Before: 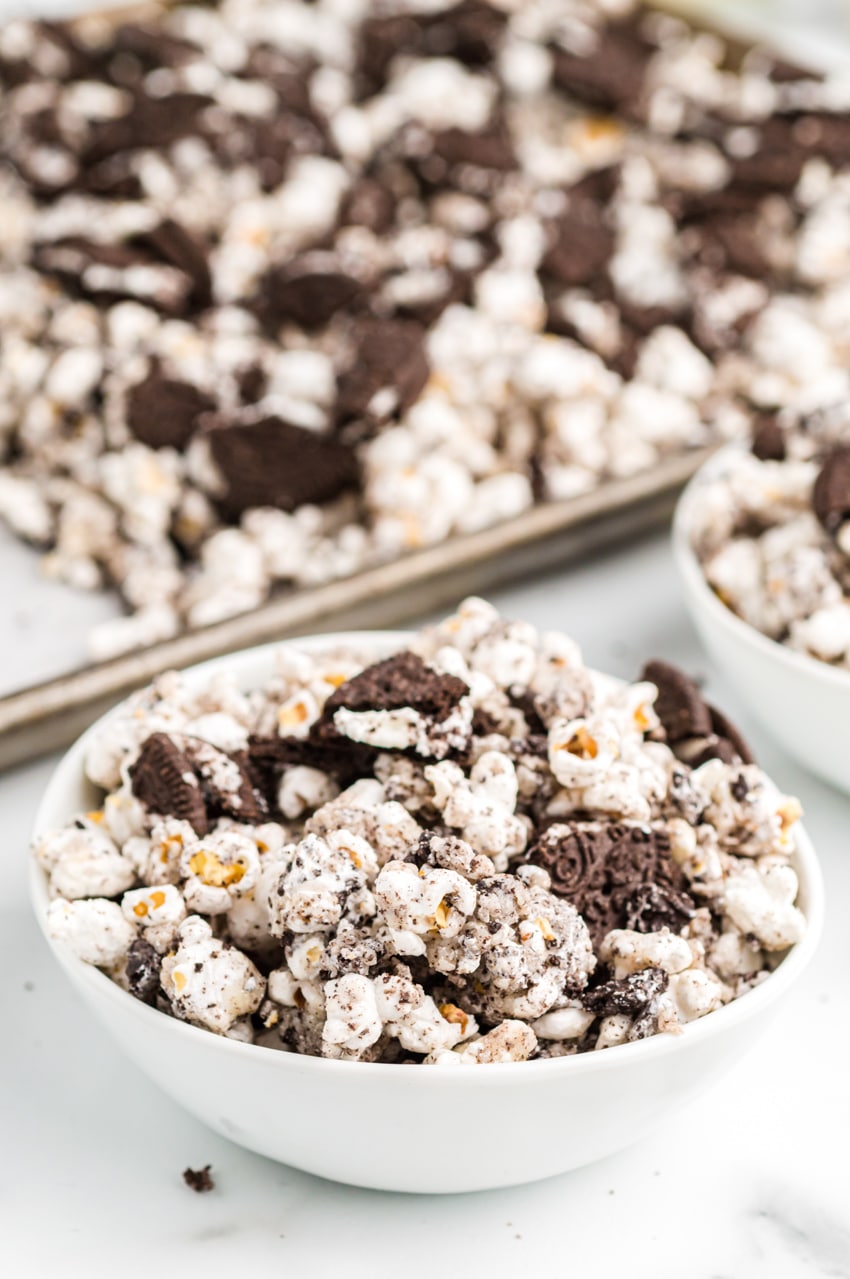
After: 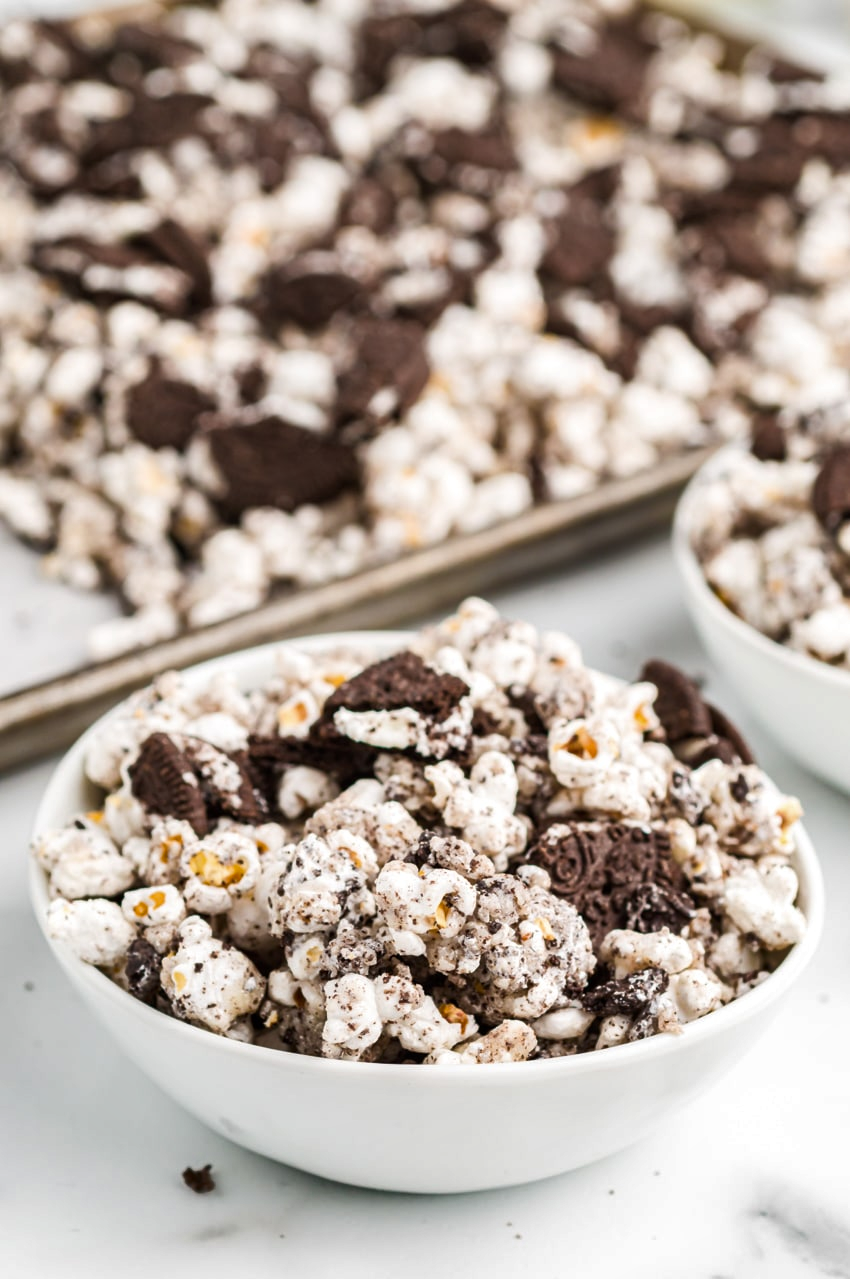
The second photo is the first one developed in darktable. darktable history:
rgb levels: preserve colors max RGB
shadows and highlights: low approximation 0.01, soften with gaussian
